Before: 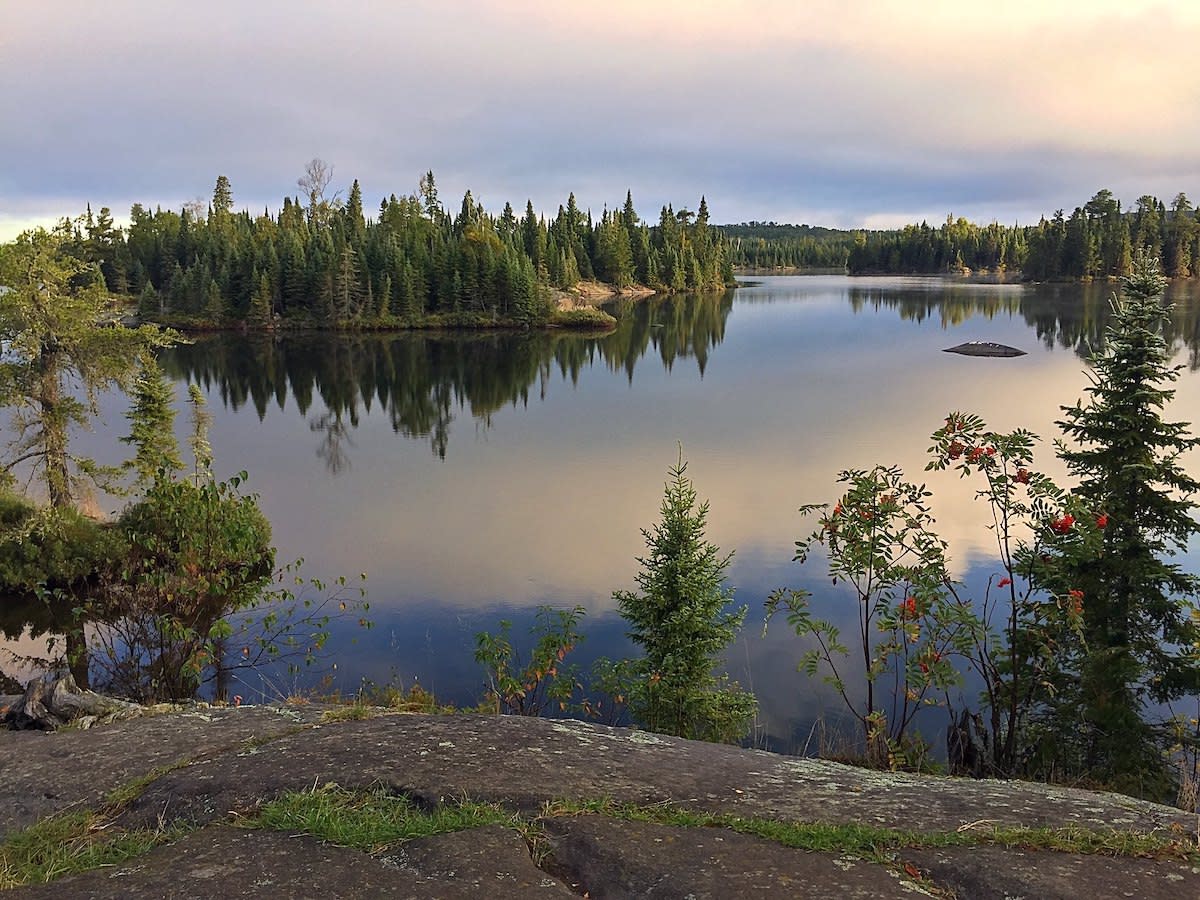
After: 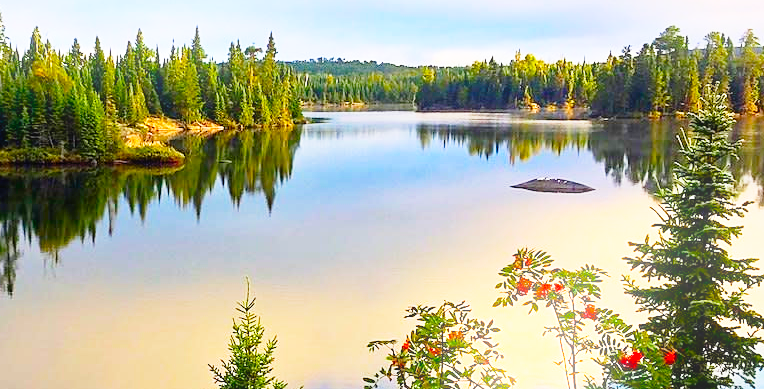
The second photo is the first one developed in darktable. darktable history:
color balance rgb: linear chroma grading › global chroma 15%, perceptual saturation grading › global saturation 30%
base curve: curves: ch0 [(0, 0) (0.012, 0.01) (0.073, 0.168) (0.31, 0.711) (0.645, 0.957) (1, 1)], preserve colors none
crop: left 36.005%, top 18.293%, right 0.31%, bottom 38.444%
bloom: size 9%, threshold 100%, strength 7%
contrast brightness saturation: brightness -0.02, saturation 0.35
white balance: emerald 1
